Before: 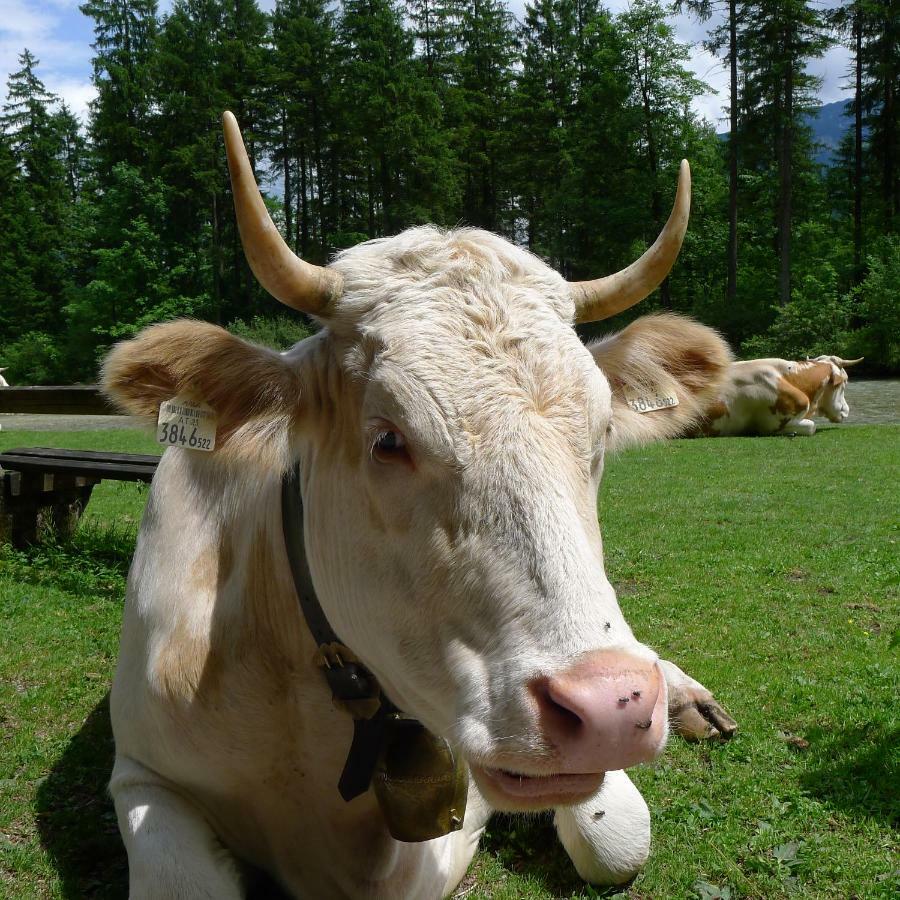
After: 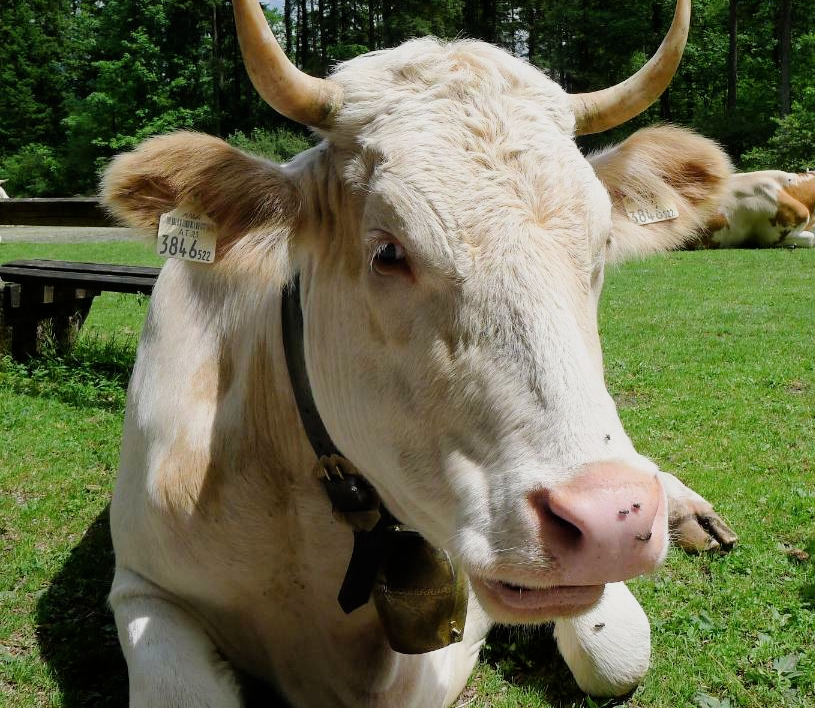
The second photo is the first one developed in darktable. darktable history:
exposure: black level correction 0, exposure 0.7 EV, compensate exposure bias true, compensate highlight preservation false
crop: top 20.916%, right 9.437%, bottom 0.316%
filmic rgb: black relative exposure -7.65 EV, white relative exposure 4.56 EV, hardness 3.61
